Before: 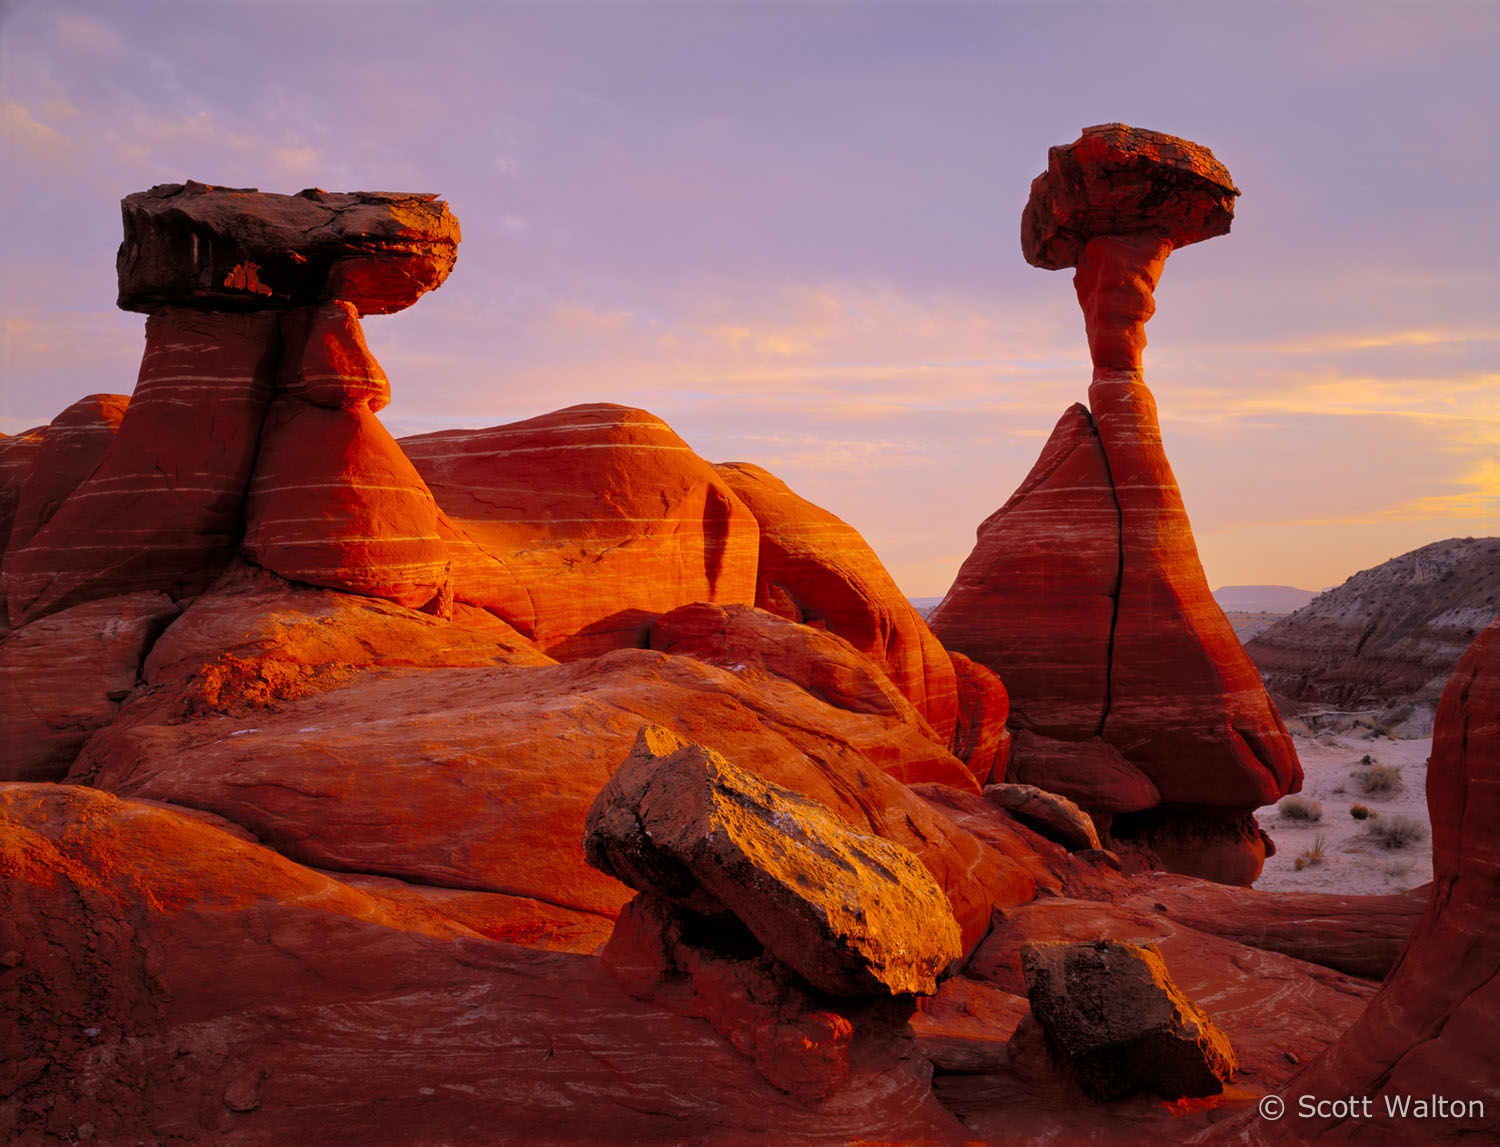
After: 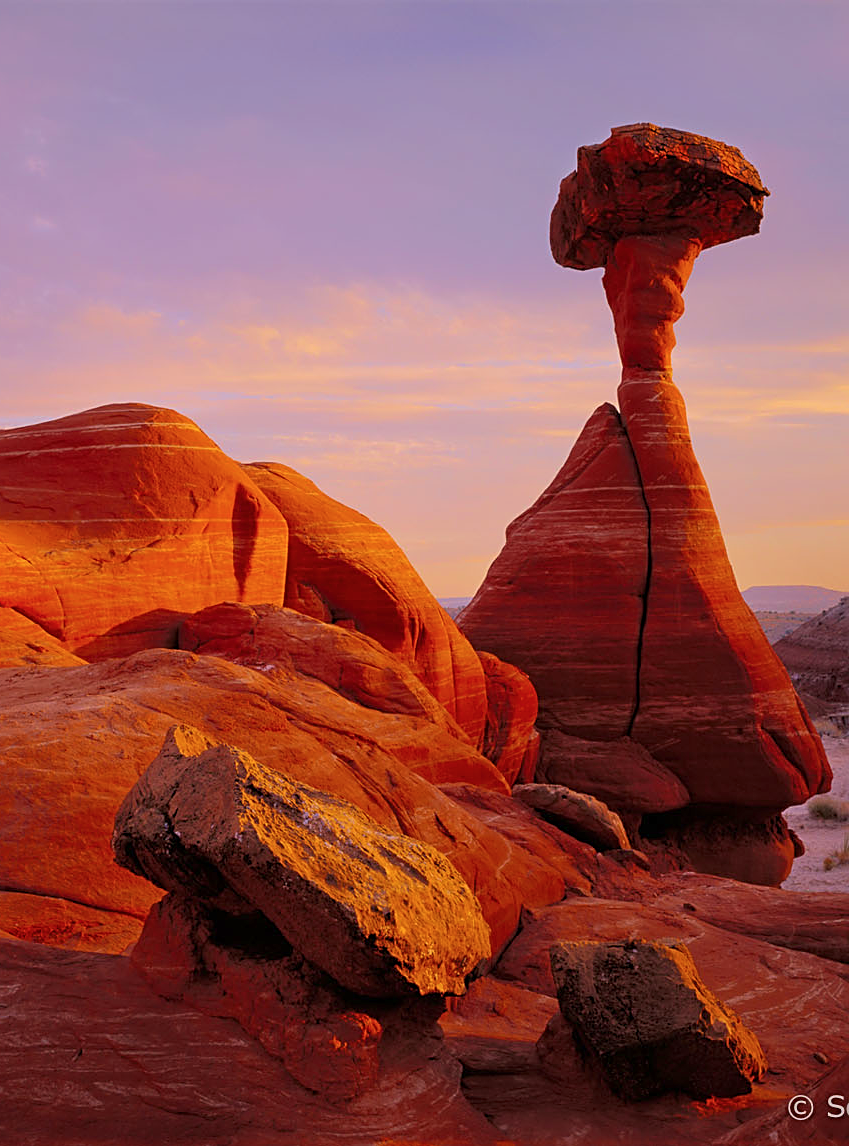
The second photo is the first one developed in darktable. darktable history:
color balance rgb: contrast -10%
tone equalizer: on, module defaults
crop: left 31.458%, top 0%, right 11.876%
velvia: on, module defaults
sharpen: on, module defaults
